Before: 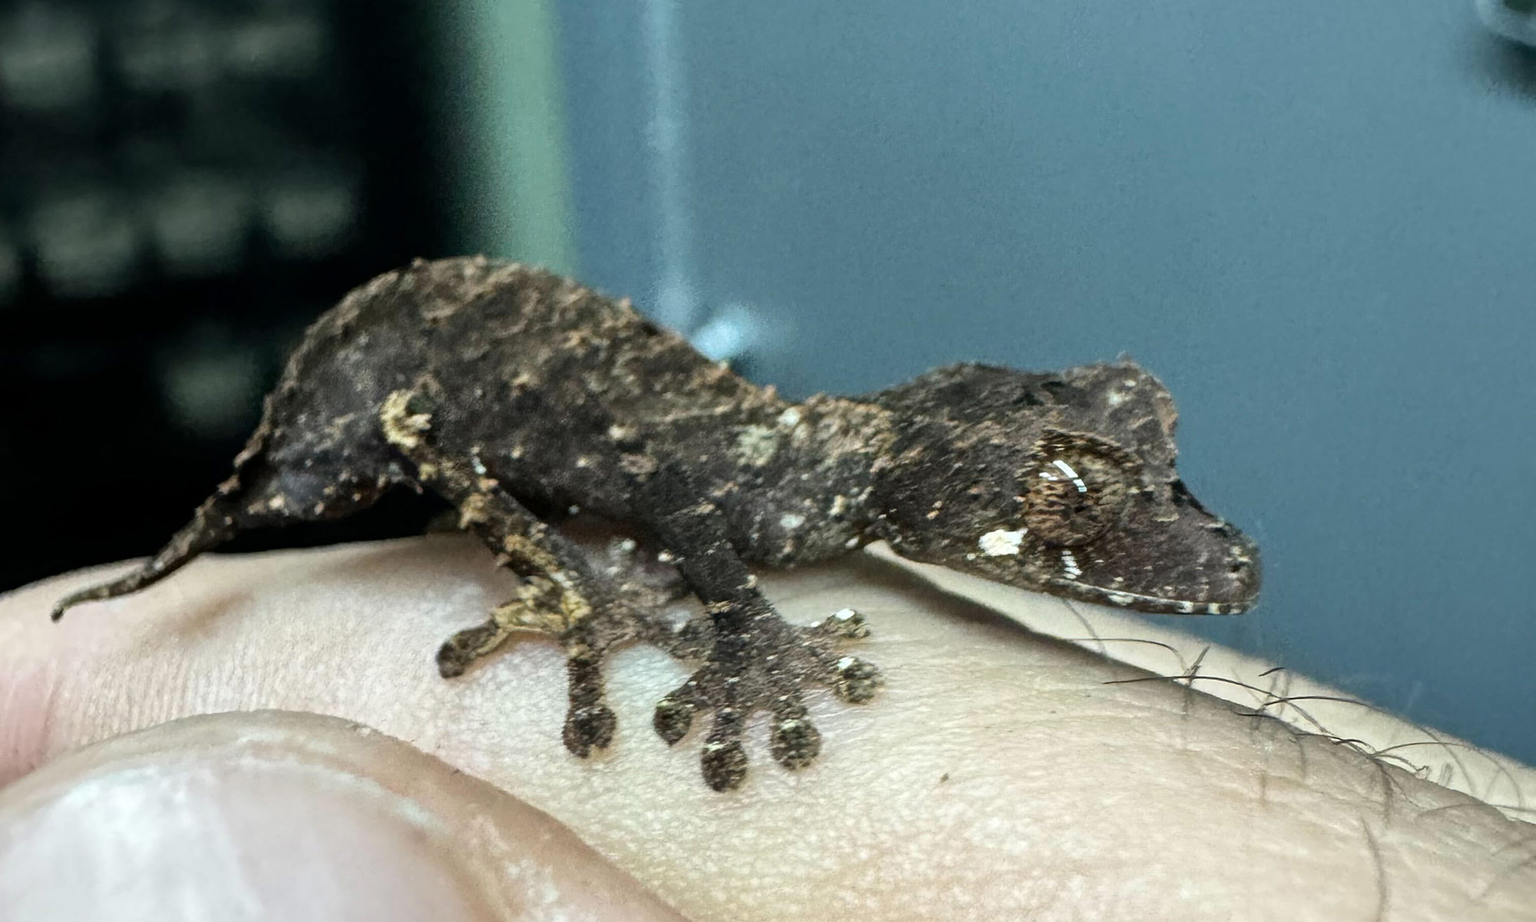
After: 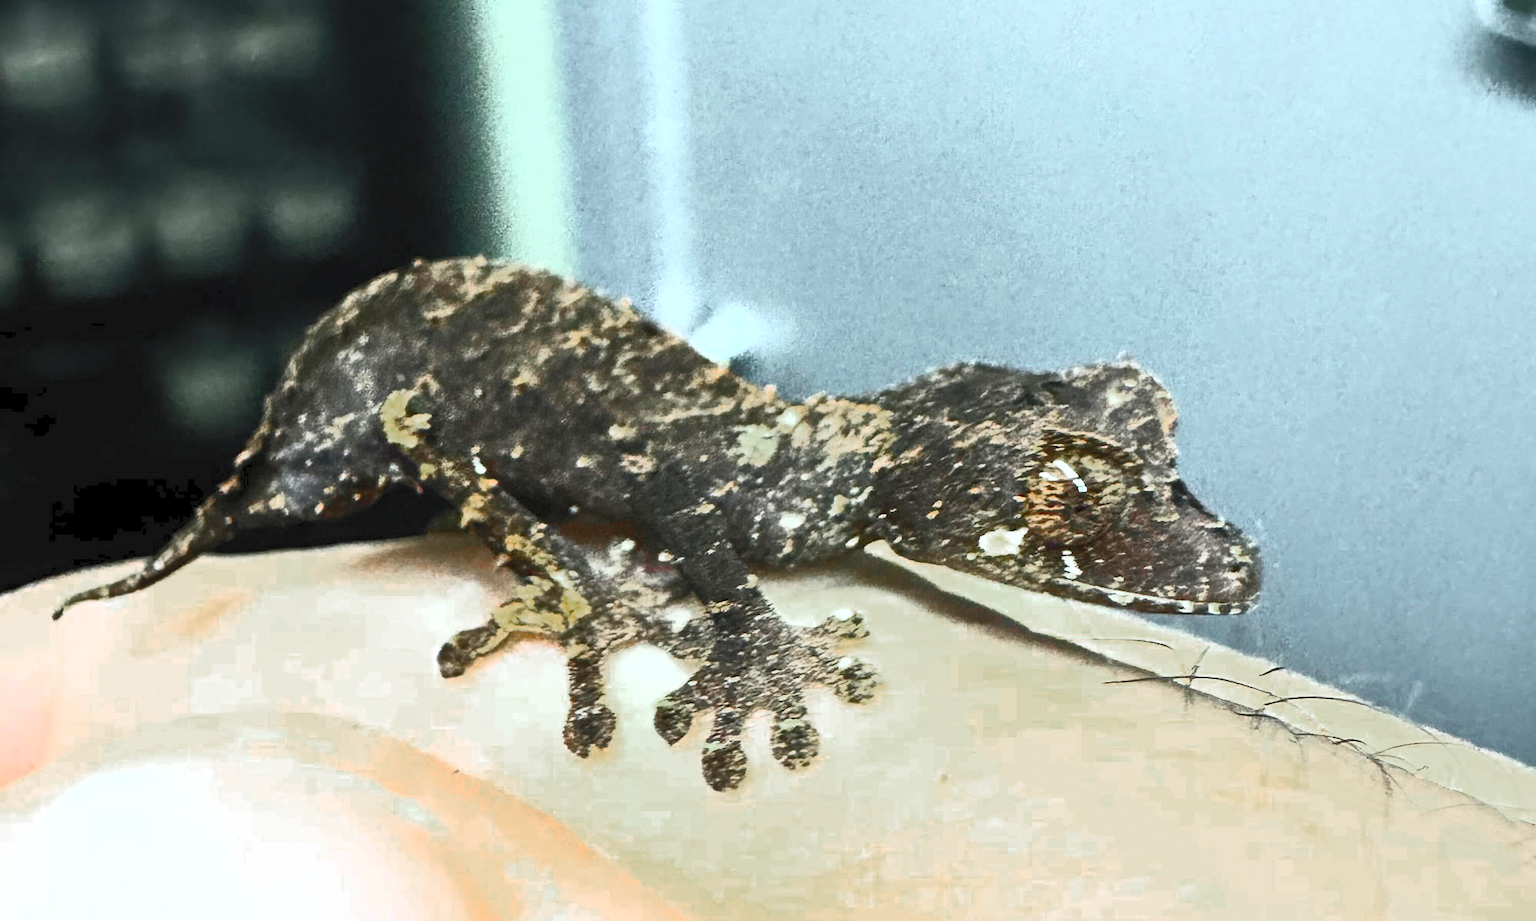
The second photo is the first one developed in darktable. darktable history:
color zones: curves: ch0 [(0, 0.48) (0.209, 0.398) (0.305, 0.332) (0.429, 0.493) (0.571, 0.5) (0.714, 0.5) (0.857, 0.5) (1, 0.48)]; ch1 [(0, 0.736) (0.143, 0.625) (0.225, 0.371) (0.429, 0.256) (0.571, 0.241) (0.714, 0.213) (0.857, 0.48) (1, 0.736)]; ch2 [(0, 0.448) (0.143, 0.498) (0.286, 0.5) (0.429, 0.5) (0.571, 0.5) (0.714, 0.5) (0.857, 0.5) (1, 0.448)]
contrast brightness saturation: contrast 1, brightness 1, saturation 1
